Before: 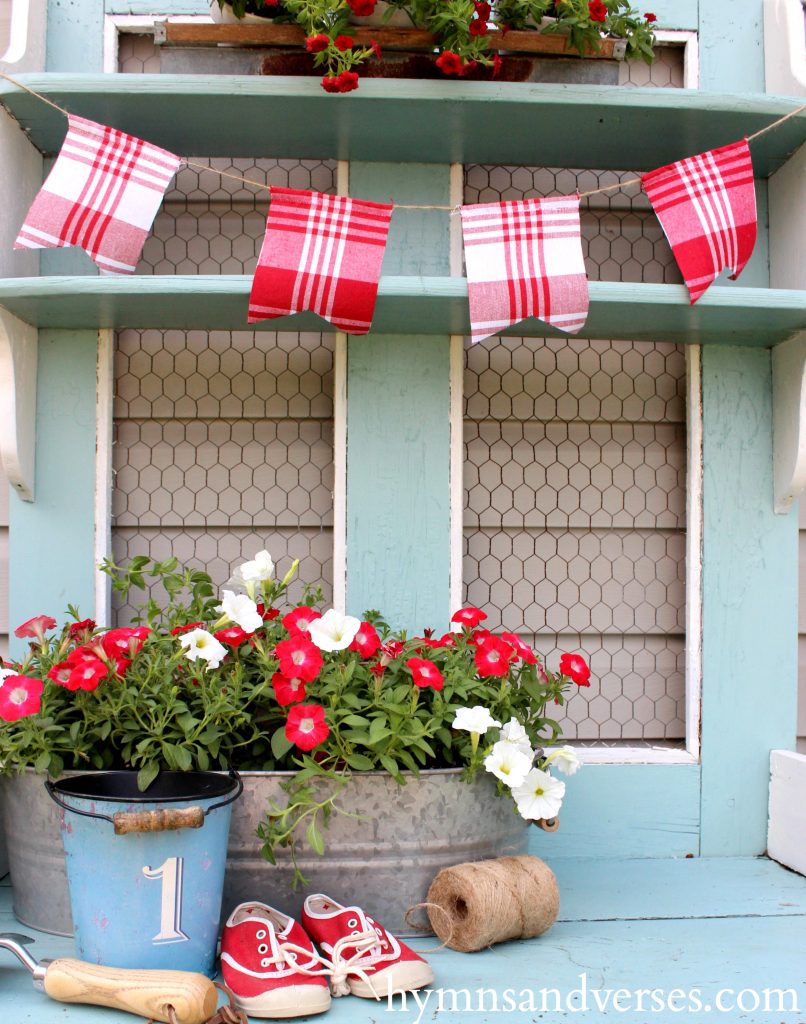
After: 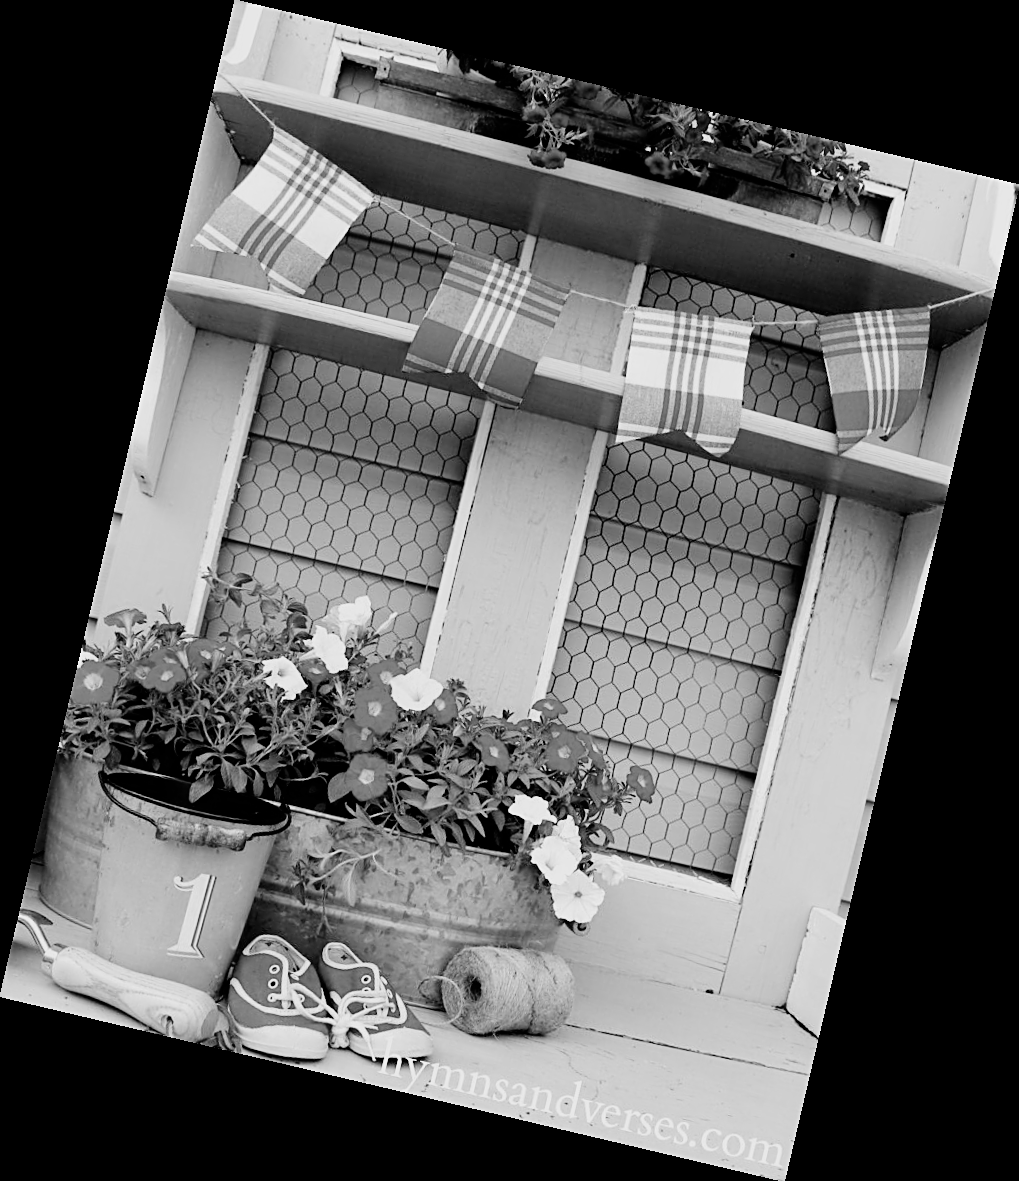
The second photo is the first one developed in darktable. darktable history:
rotate and perspective: rotation 13.27°, automatic cropping off
monochrome: on, module defaults
sharpen: on, module defaults
filmic rgb: black relative exposure -5 EV, hardness 2.88, contrast 1.4
